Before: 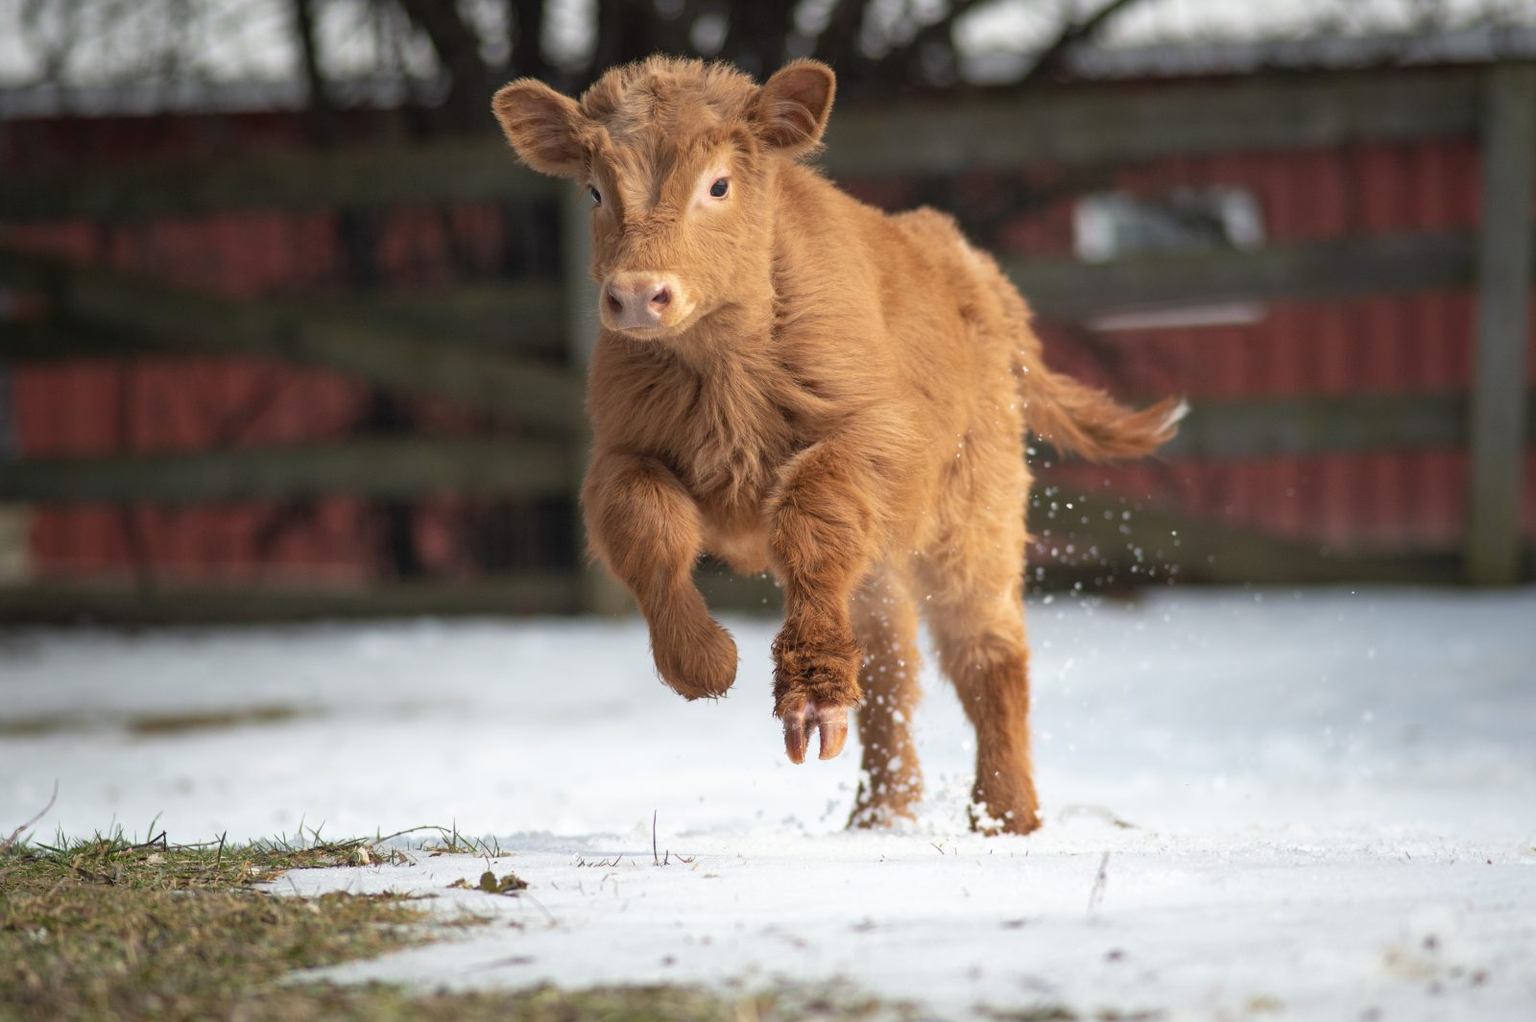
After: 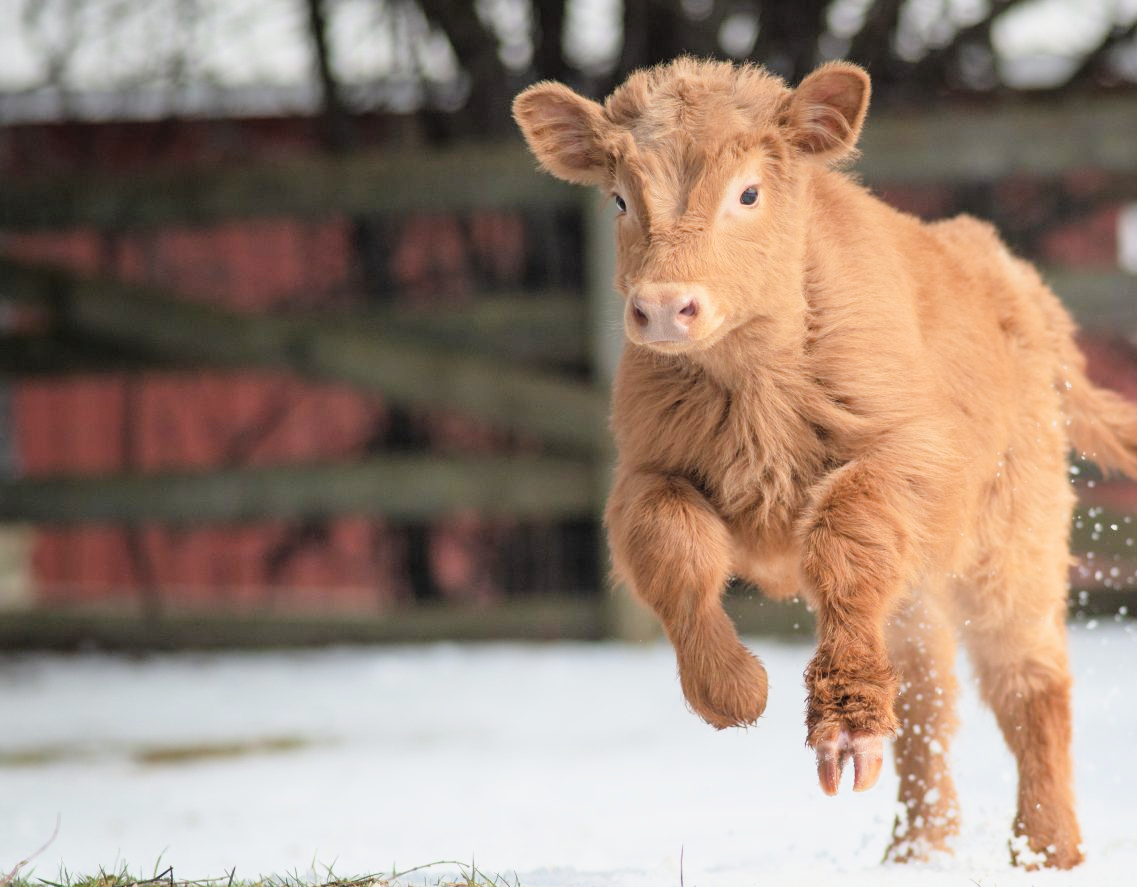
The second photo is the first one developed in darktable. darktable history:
filmic rgb: black relative exposure -7.65 EV, white relative exposure 4.56 EV, hardness 3.61
exposure: black level correction 0, exposure 1.2 EV, compensate exposure bias true, compensate highlight preservation false
crop: right 28.885%, bottom 16.626%
